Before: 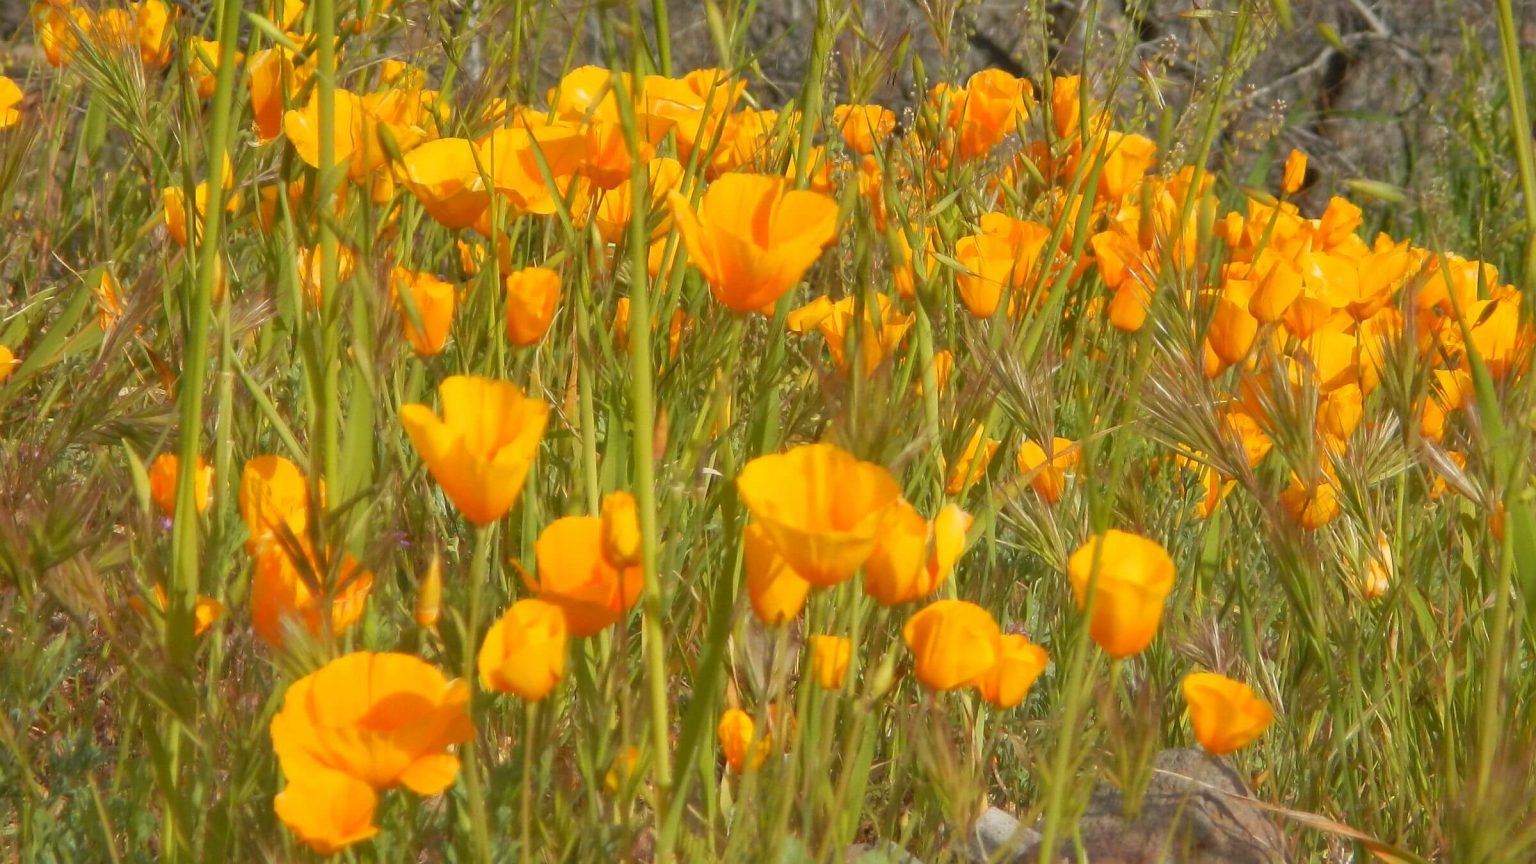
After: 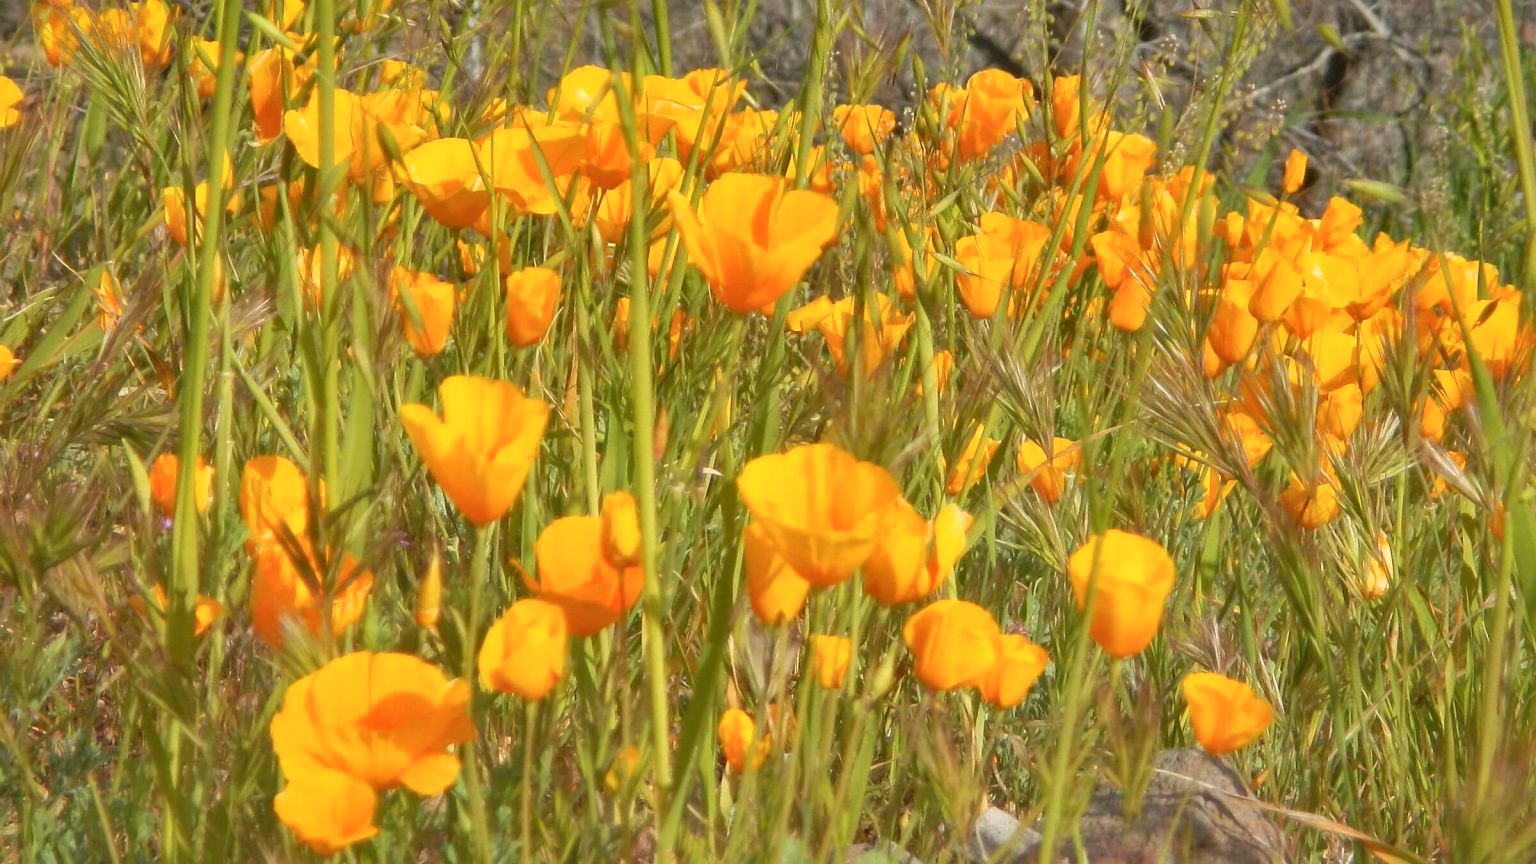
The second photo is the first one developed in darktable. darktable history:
local contrast: mode bilateral grid, contrast 20, coarseness 50, detail 130%, midtone range 0.2
contrast brightness saturation: contrast 0.053, brightness 0.069, saturation 0.01
